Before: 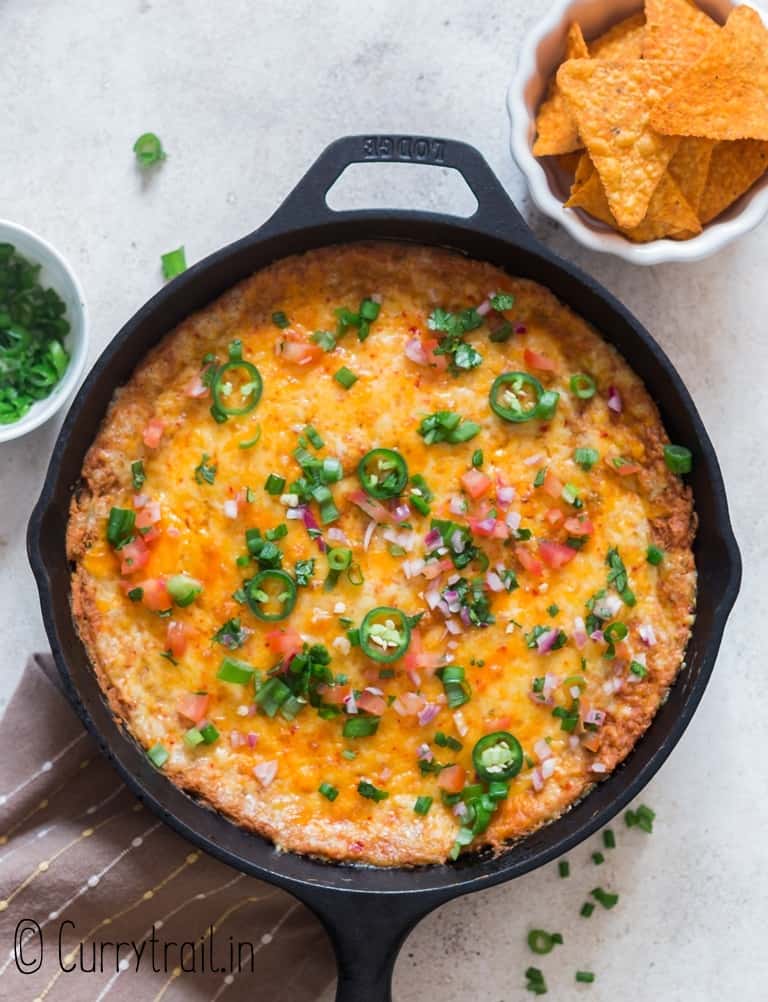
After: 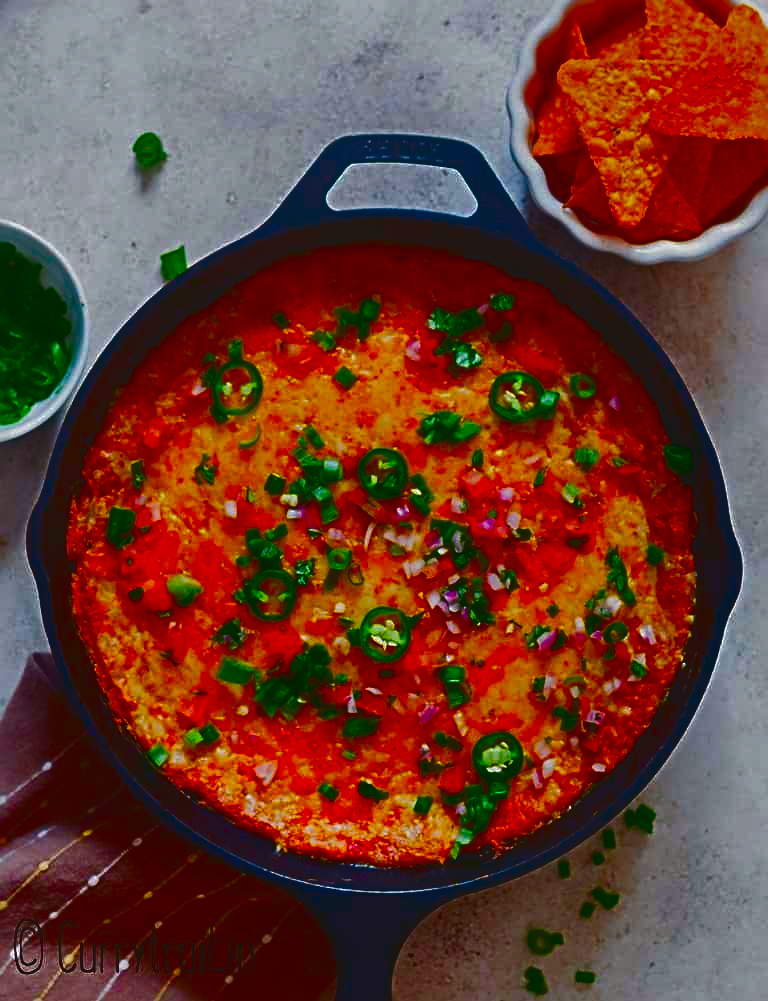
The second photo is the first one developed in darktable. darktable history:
crop: bottom 0.06%
sharpen: radius 3.987
local contrast: detail 69%
shadows and highlights: soften with gaussian
haze removal: compatibility mode true, adaptive false
exposure: exposure -0.11 EV, compensate highlight preservation false
contrast brightness saturation: brightness -0.984, saturation 0.995
